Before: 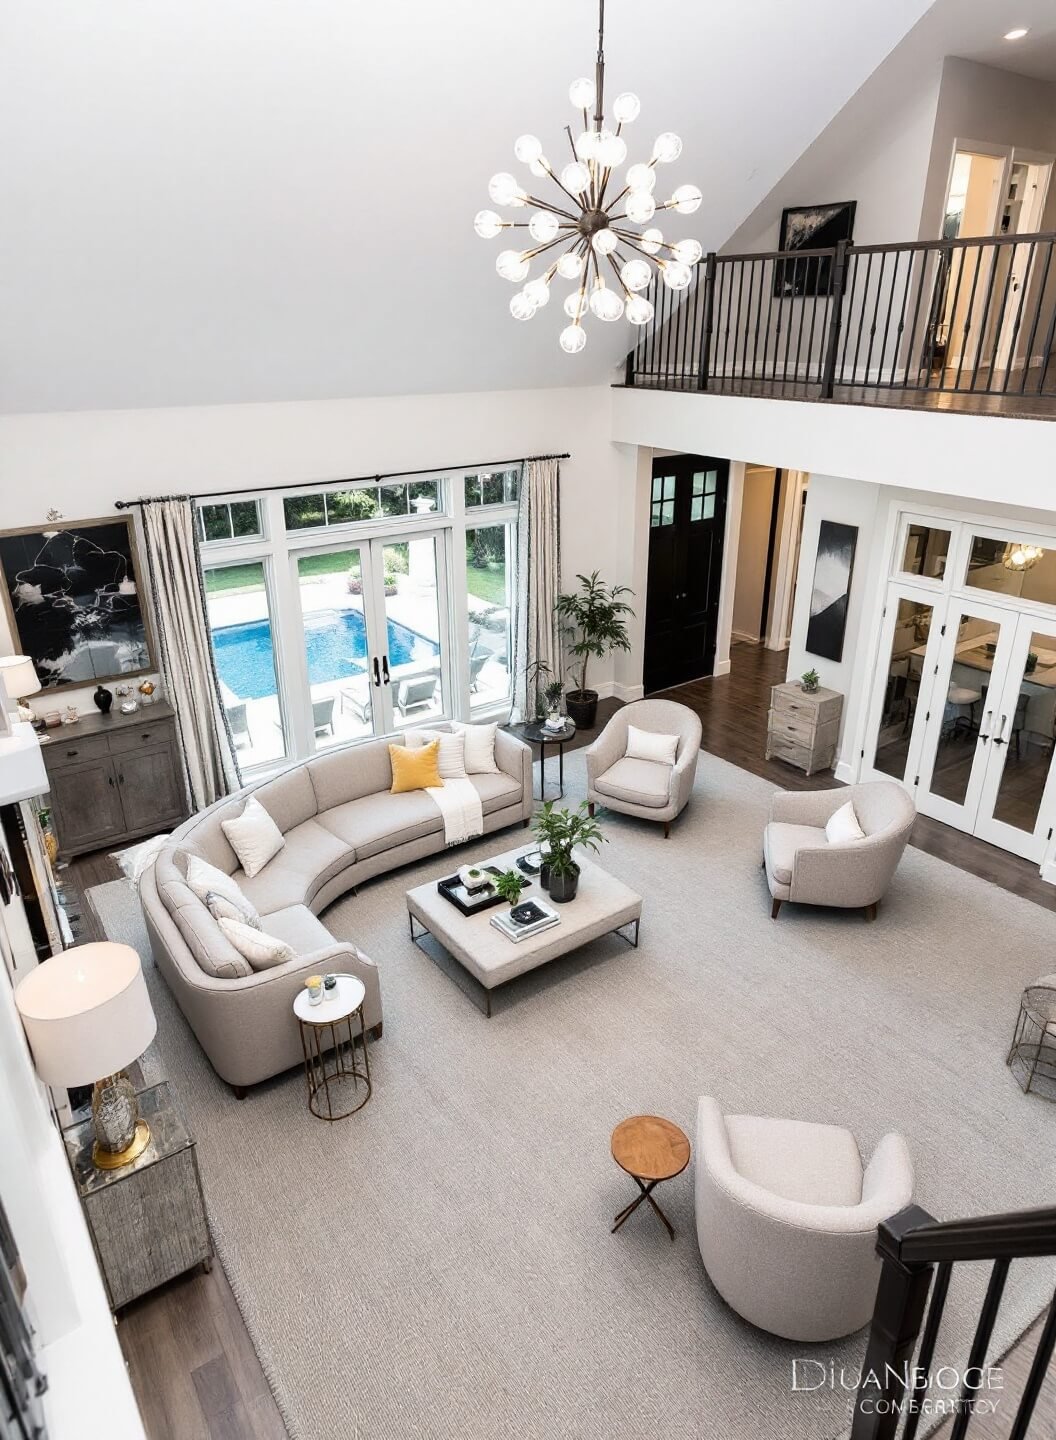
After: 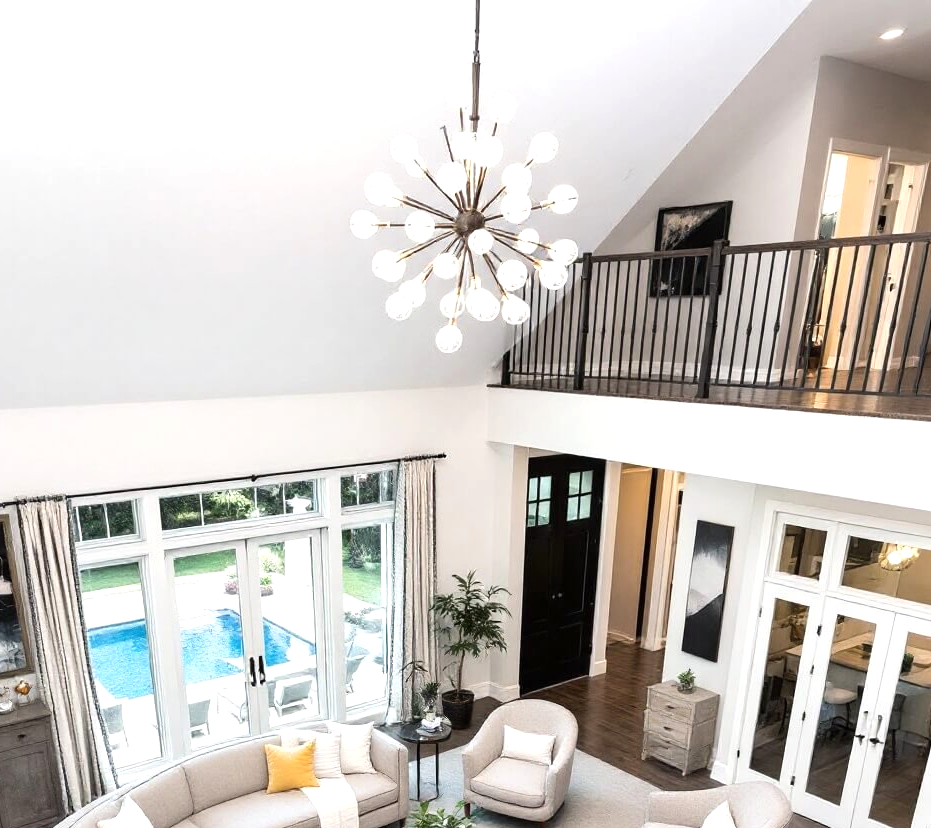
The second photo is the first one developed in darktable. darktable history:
crop and rotate: left 11.784%, bottom 42.493%
exposure: black level correction 0, exposure 0.393 EV, compensate highlight preservation false
